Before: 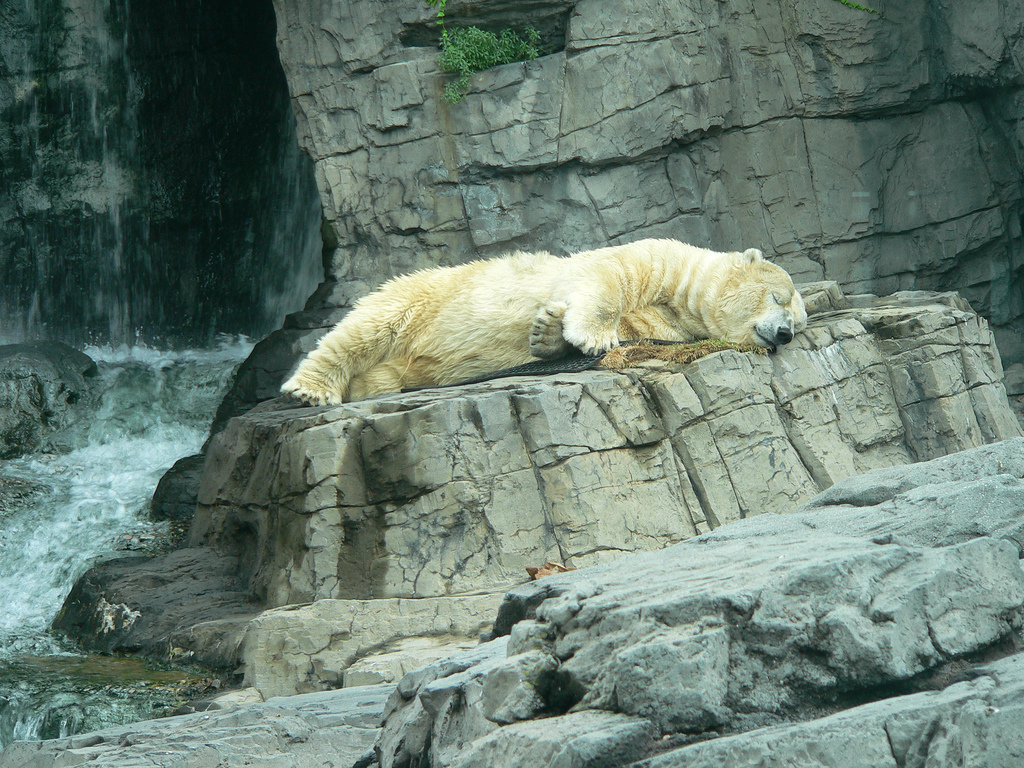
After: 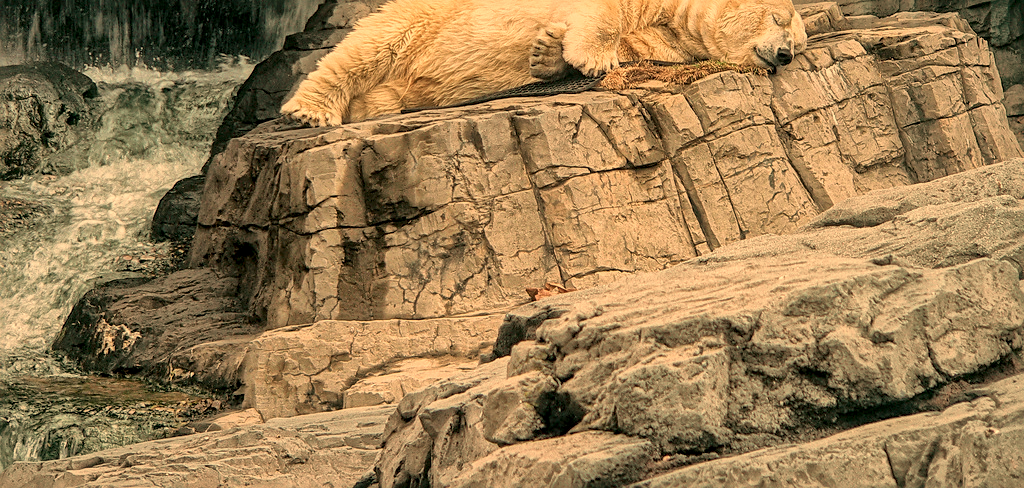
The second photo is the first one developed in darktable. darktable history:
local contrast: highlights 40%, shadows 60%, detail 136%, midtone range 0.514
sharpen: on, module defaults
global tonemap: drago (1, 100), detail 1
tone equalizer: -8 EV -2 EV, -7 EV -2 EV, -6 EV -2 EV, -5 EV -2 EV, -4 EV -2 EV, -3 EV -2 EV, -2 EV -2 EV, -1 EV -1.63 EV, +0 EV -2 EV
crop and rotate: top 36.435%
white balance: red 1.467, blue 0.684
color balance: on, module defaults
exposure: black level correction 0, exposure 1 EV, compensate exposure bias true, compensate highlight preservation false
